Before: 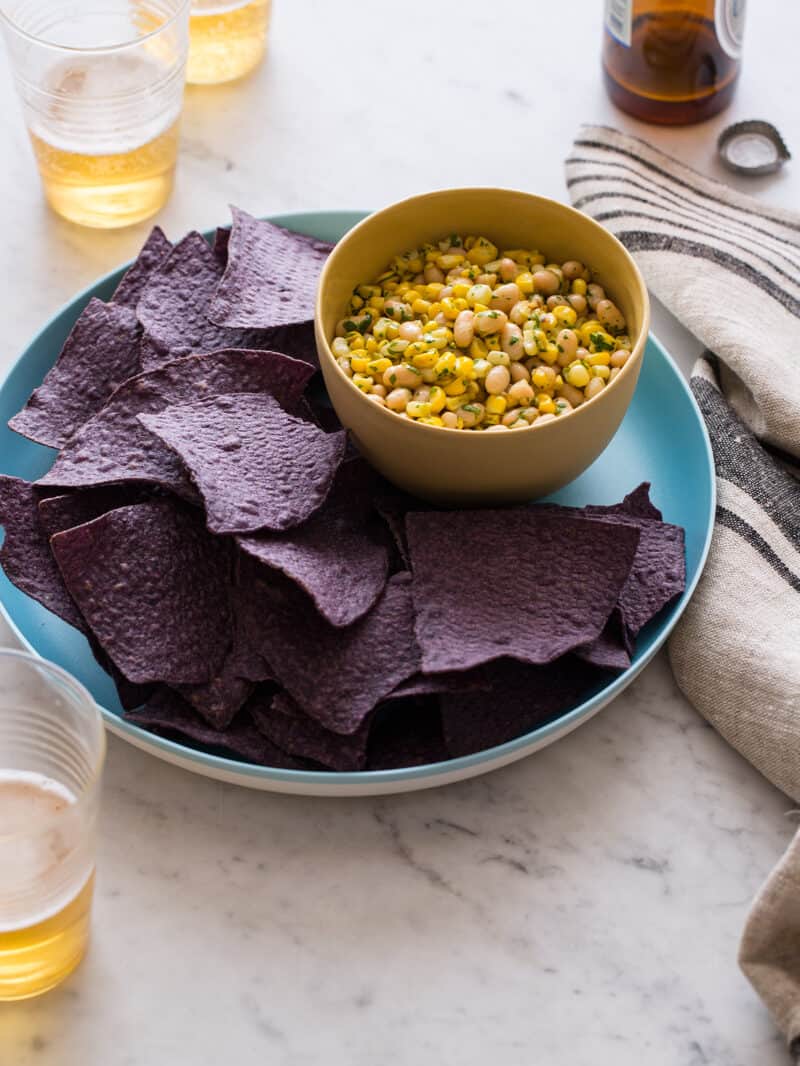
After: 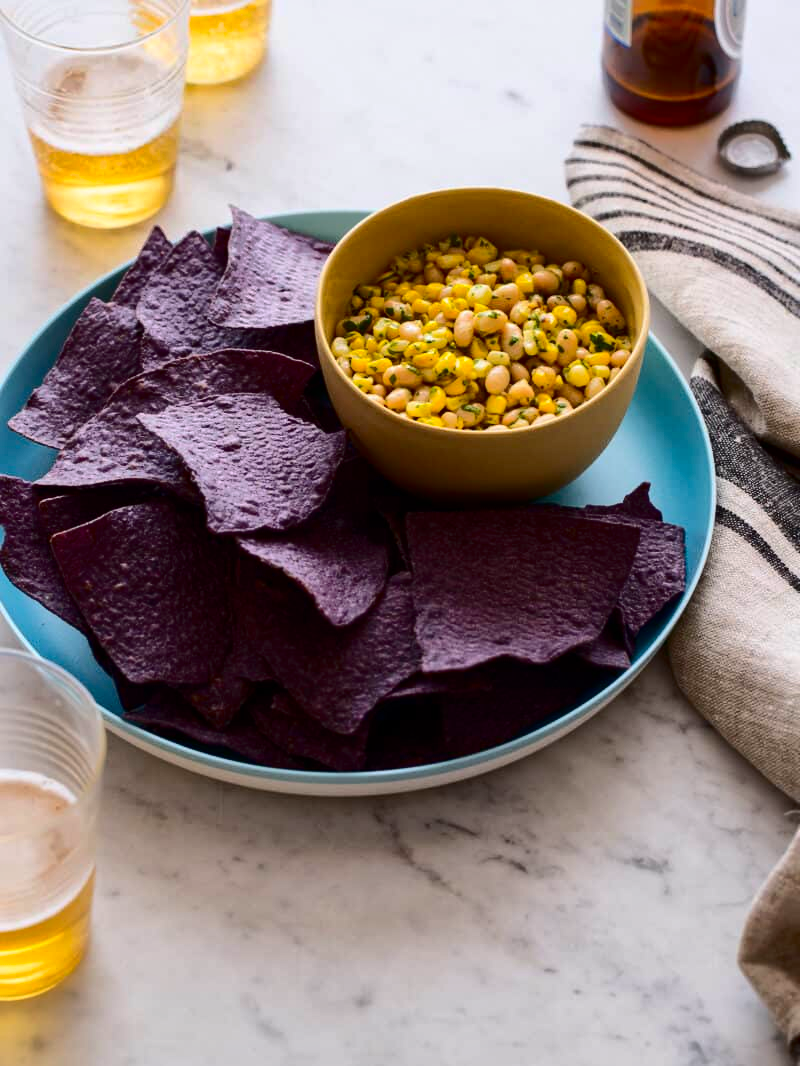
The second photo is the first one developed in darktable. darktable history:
shadows and highlights: shadows 40, highlights -60
contrast brightness saturation: contrast 0.32, brightness -0.08, saturation 0.17
